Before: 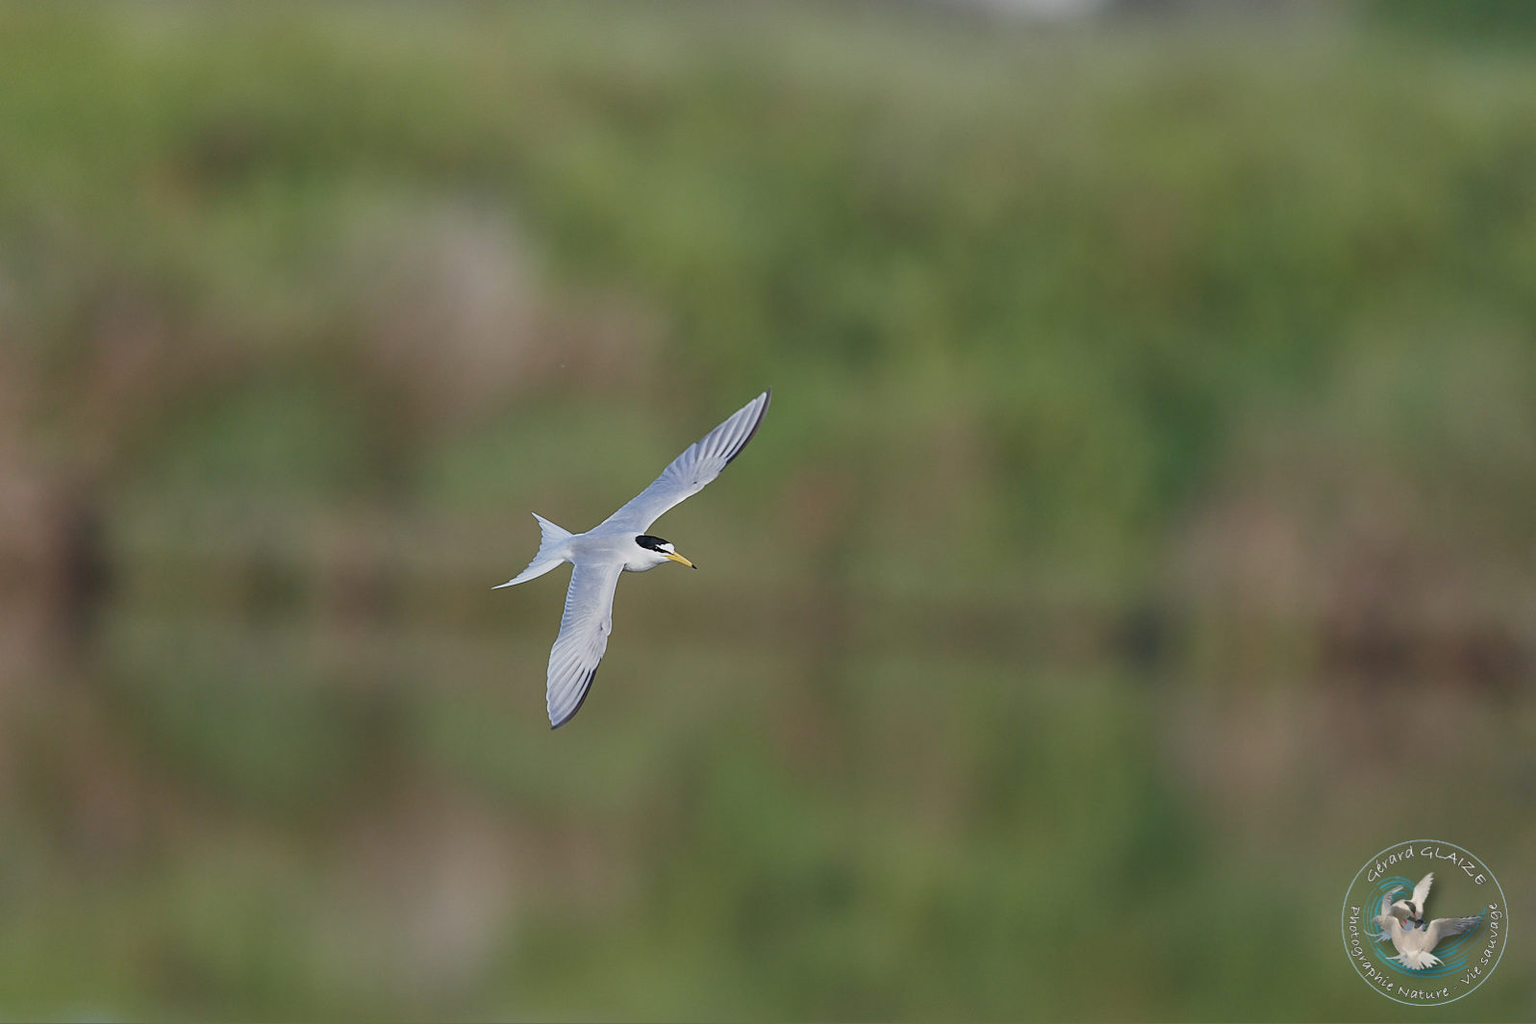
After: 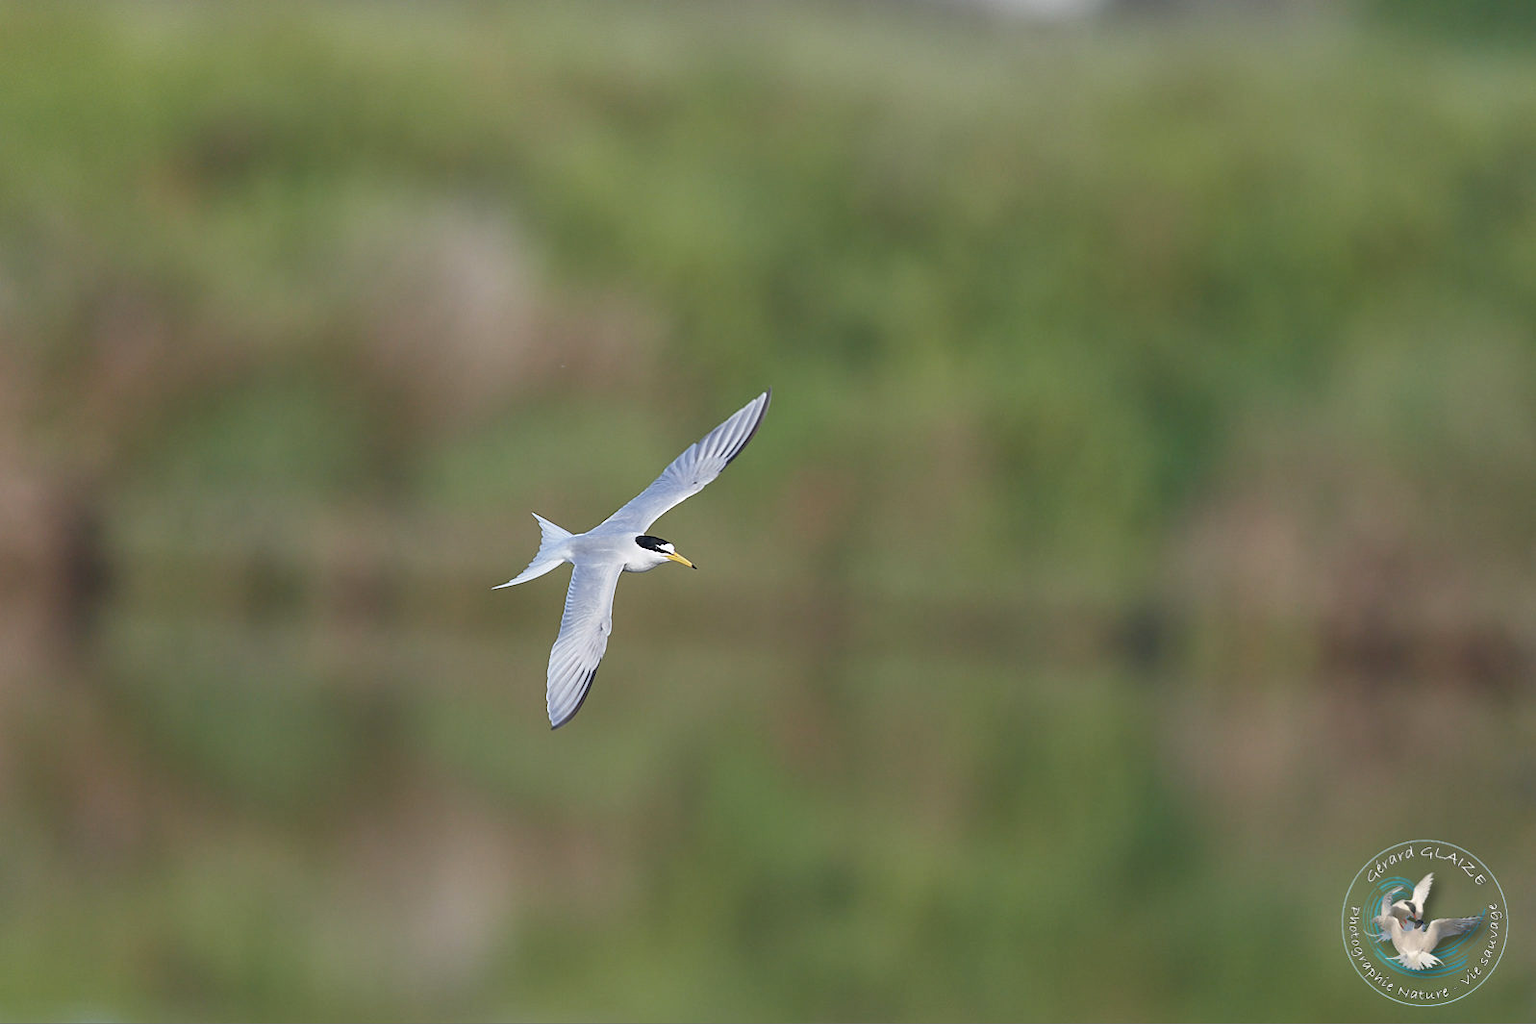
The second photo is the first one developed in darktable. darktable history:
base curve: curves: ch0 [(0, 0) (0.303, 0.277) (1, 1)]
exposure: black level correction 0, exposure 0.393 EV, compensate highlight preservation false
